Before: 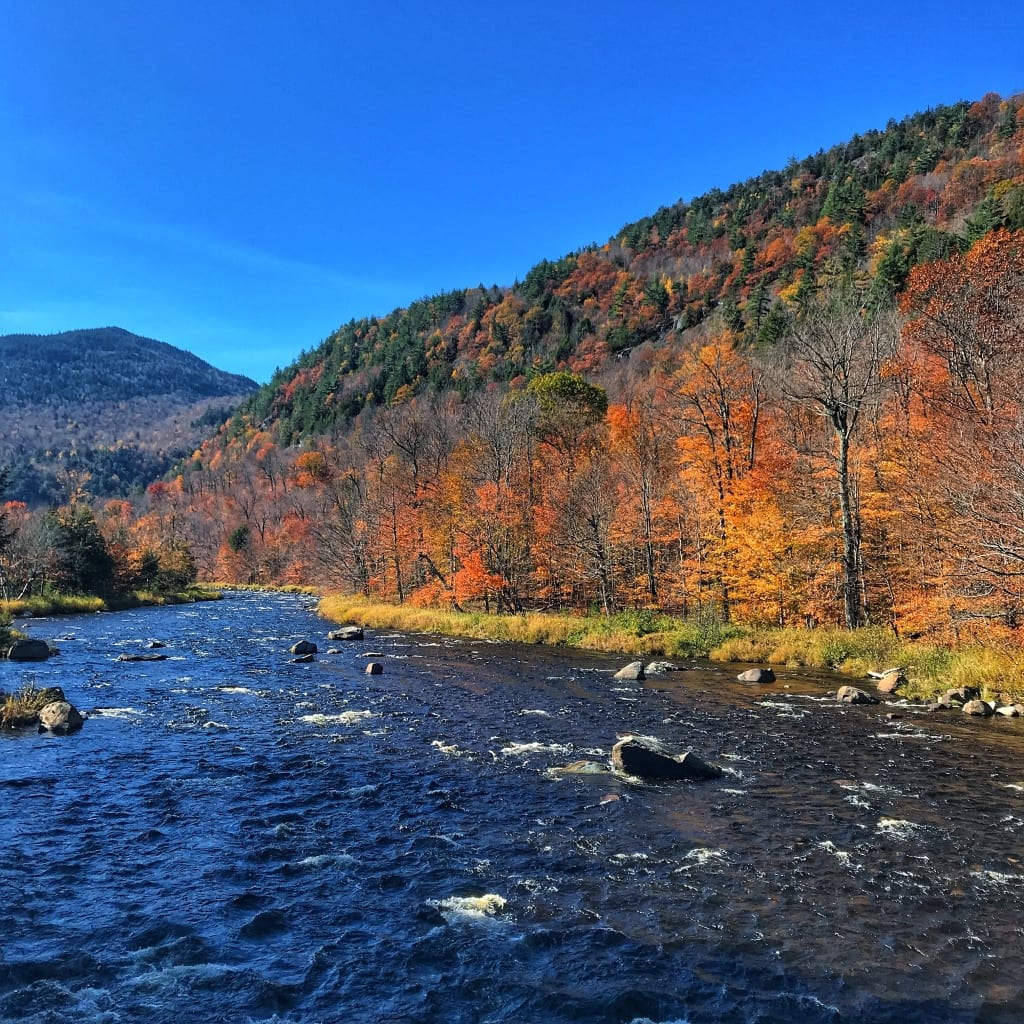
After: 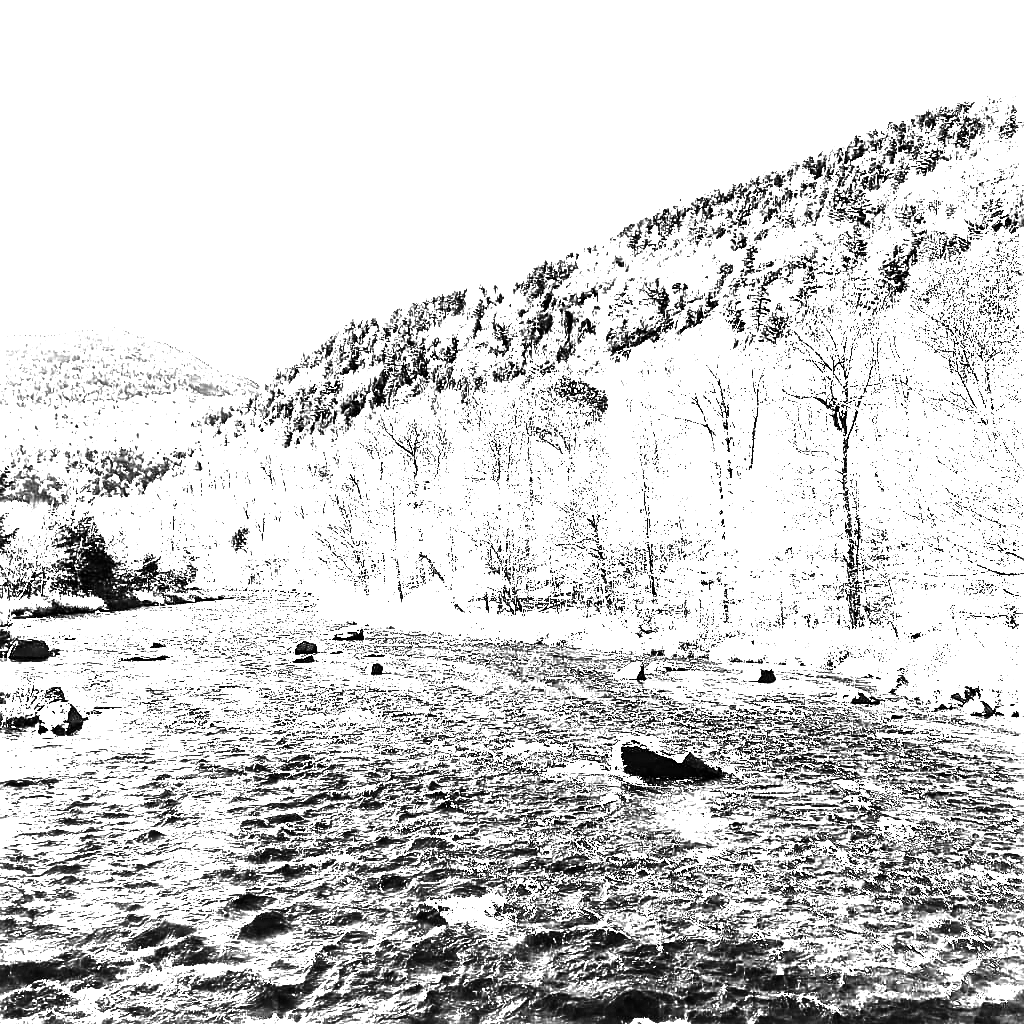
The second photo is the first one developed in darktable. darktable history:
exposure: black level correction 0, exposure 0.68 EV, compensate exposure bias true, compensate highlight preservation false
sharpen: on, module defaults
white balance: red 8, blue 8
contrast brightness saturation: brightness -1, saturation 1
monochrome: on, module defaults
